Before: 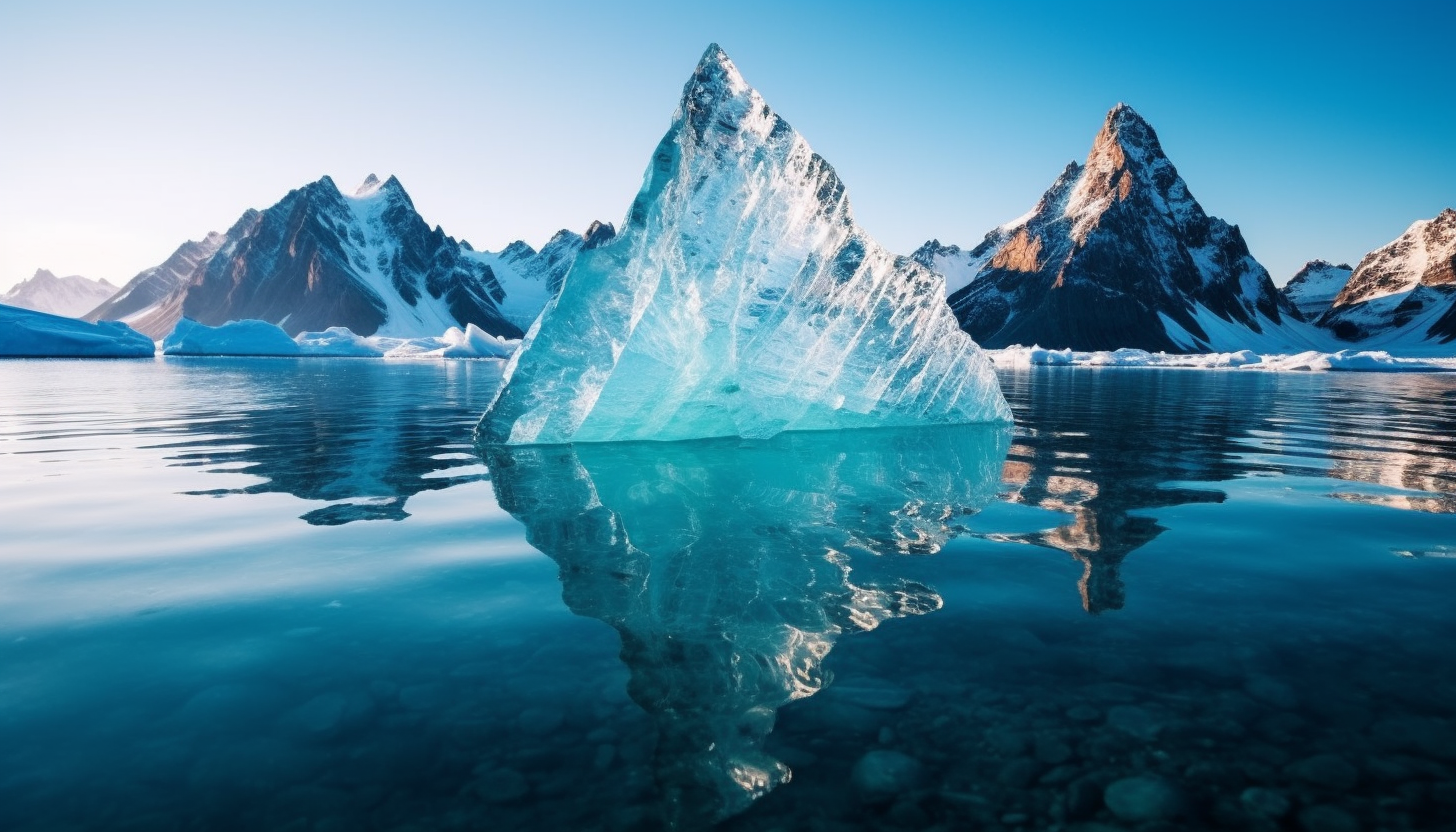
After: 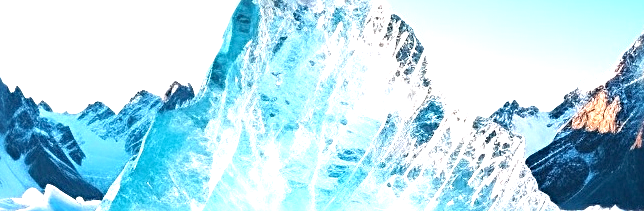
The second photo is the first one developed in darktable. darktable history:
crop: left 28.974%, top 16.806%, right 26.782%, bottom 57.799%
exposure: exposure 1 EV, compensate exposure bias true, compensate highlight preservation false
sharpen: radius 2.536, amount 0.62
color correction: highlights a* -0.318, highlights b* -0.127
